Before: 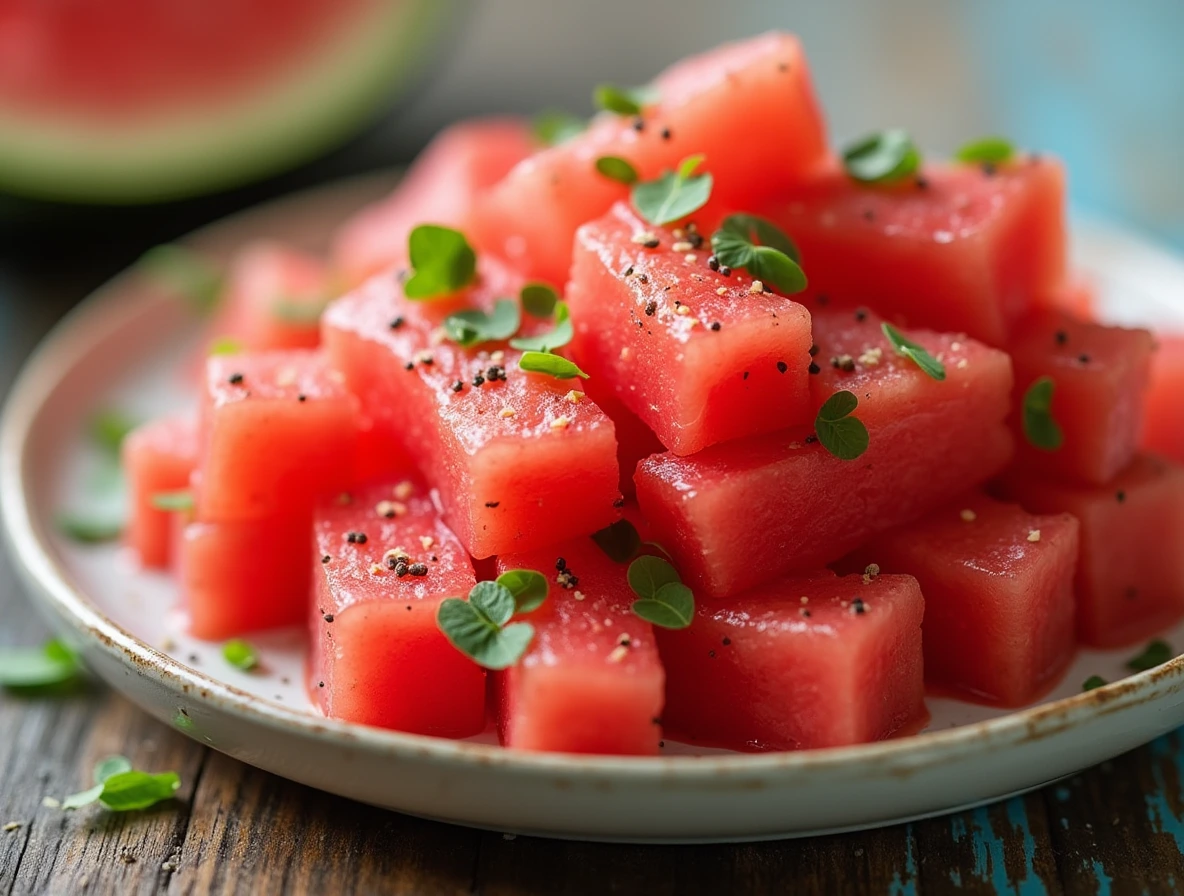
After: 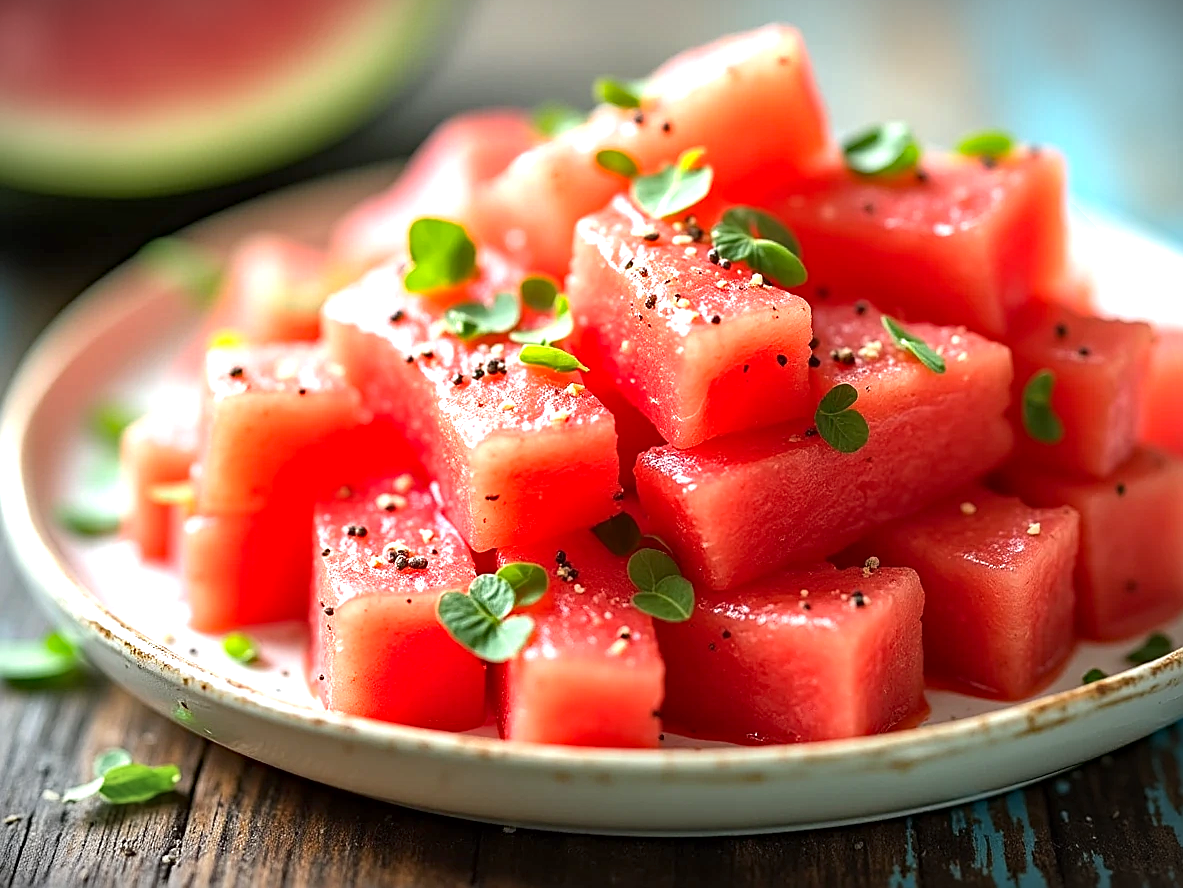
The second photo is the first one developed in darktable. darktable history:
vignetting: fall-off start 100.88%, brightness -0.694, width/height ratio 1.319, unbound false
exposure: black level correction 0, exposure 1.02 EV, compensate exposure bias true, compensate highlight preservation false
local contrast: mode bilateral grid, contrast 20, coarseness 51, detail 130%, midtone range 0.2
color correction: highlights b* 0.018
crop: top 0.792%, right 0.005%
haze removal: compatibility mode true, adaptive false
sharpen: on, module defaults
